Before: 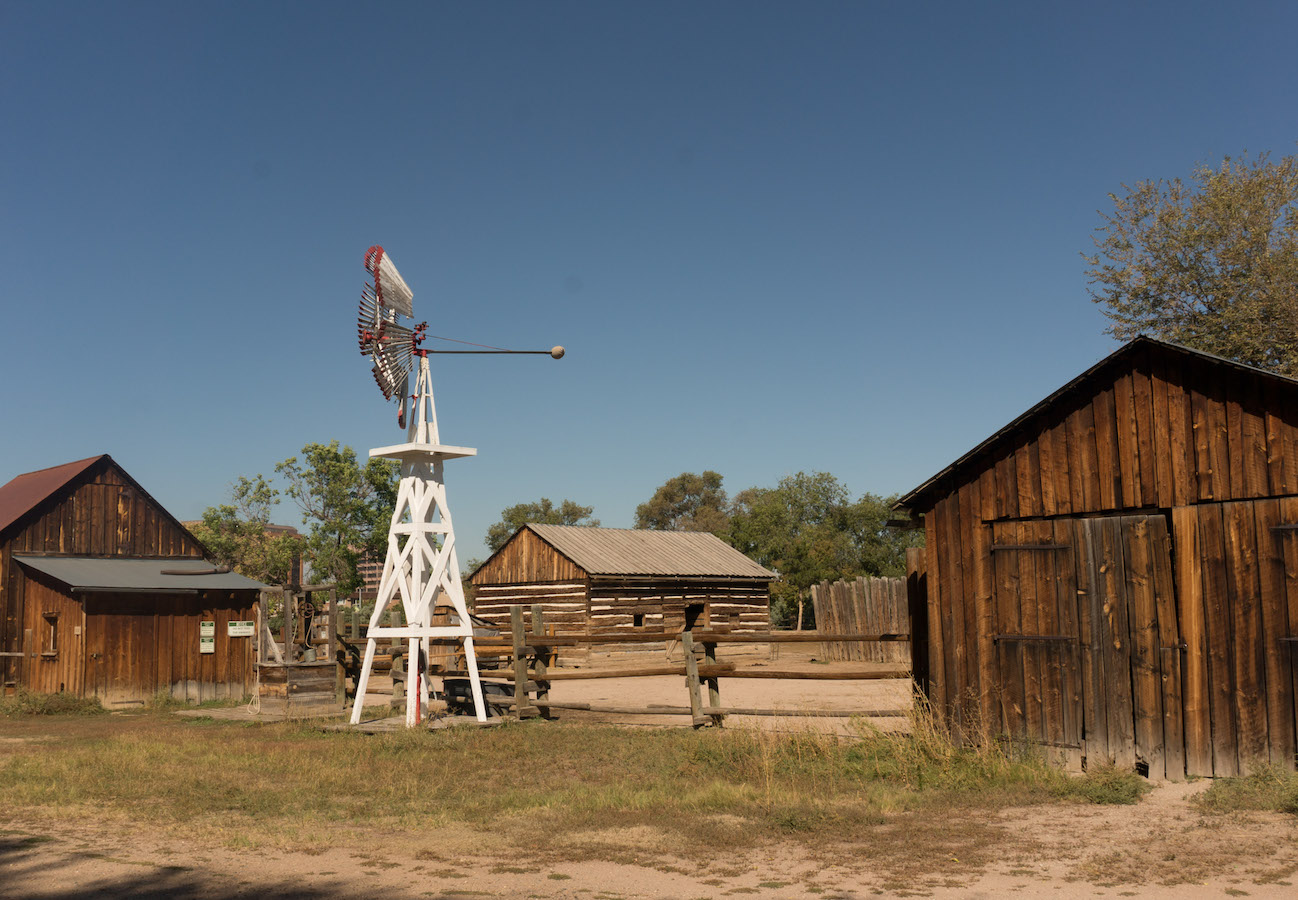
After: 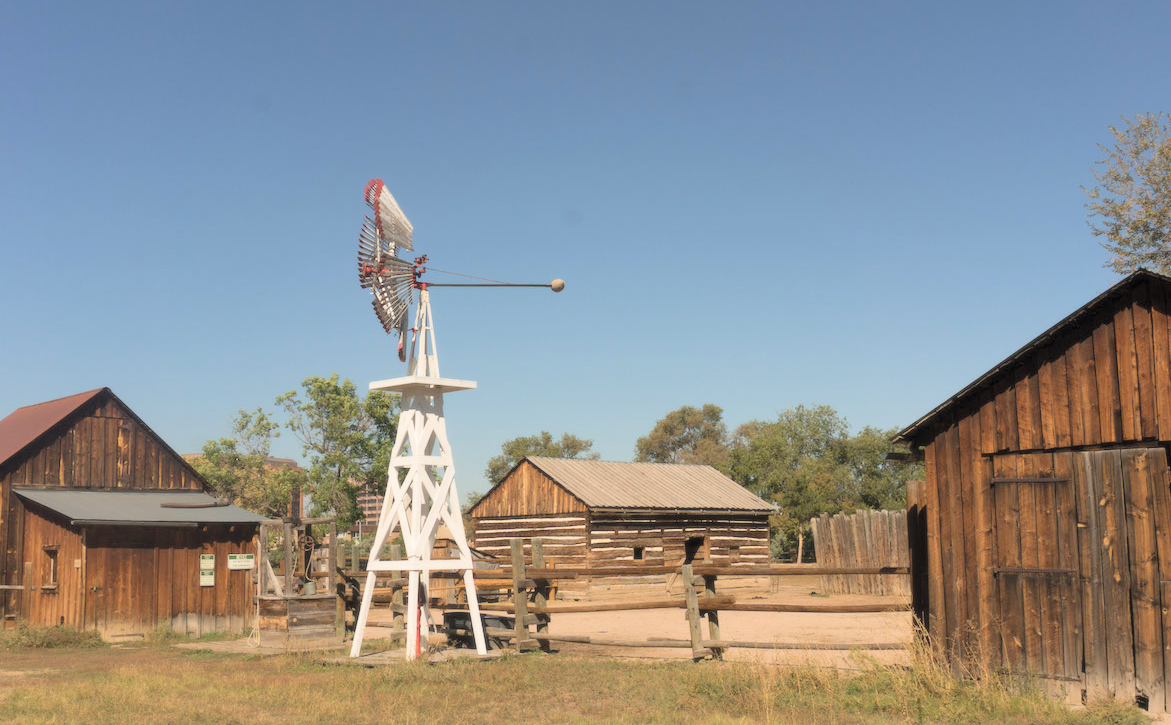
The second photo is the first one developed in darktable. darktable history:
soften: size 10%, saturation 50%, brightness 0.2 EV, mix 10%
contrast brightness saturation: contrast 0.1, brightness 0.3, saturation 0.14
crop: top 7.49%, right 9.717%, bottom 11.943%
